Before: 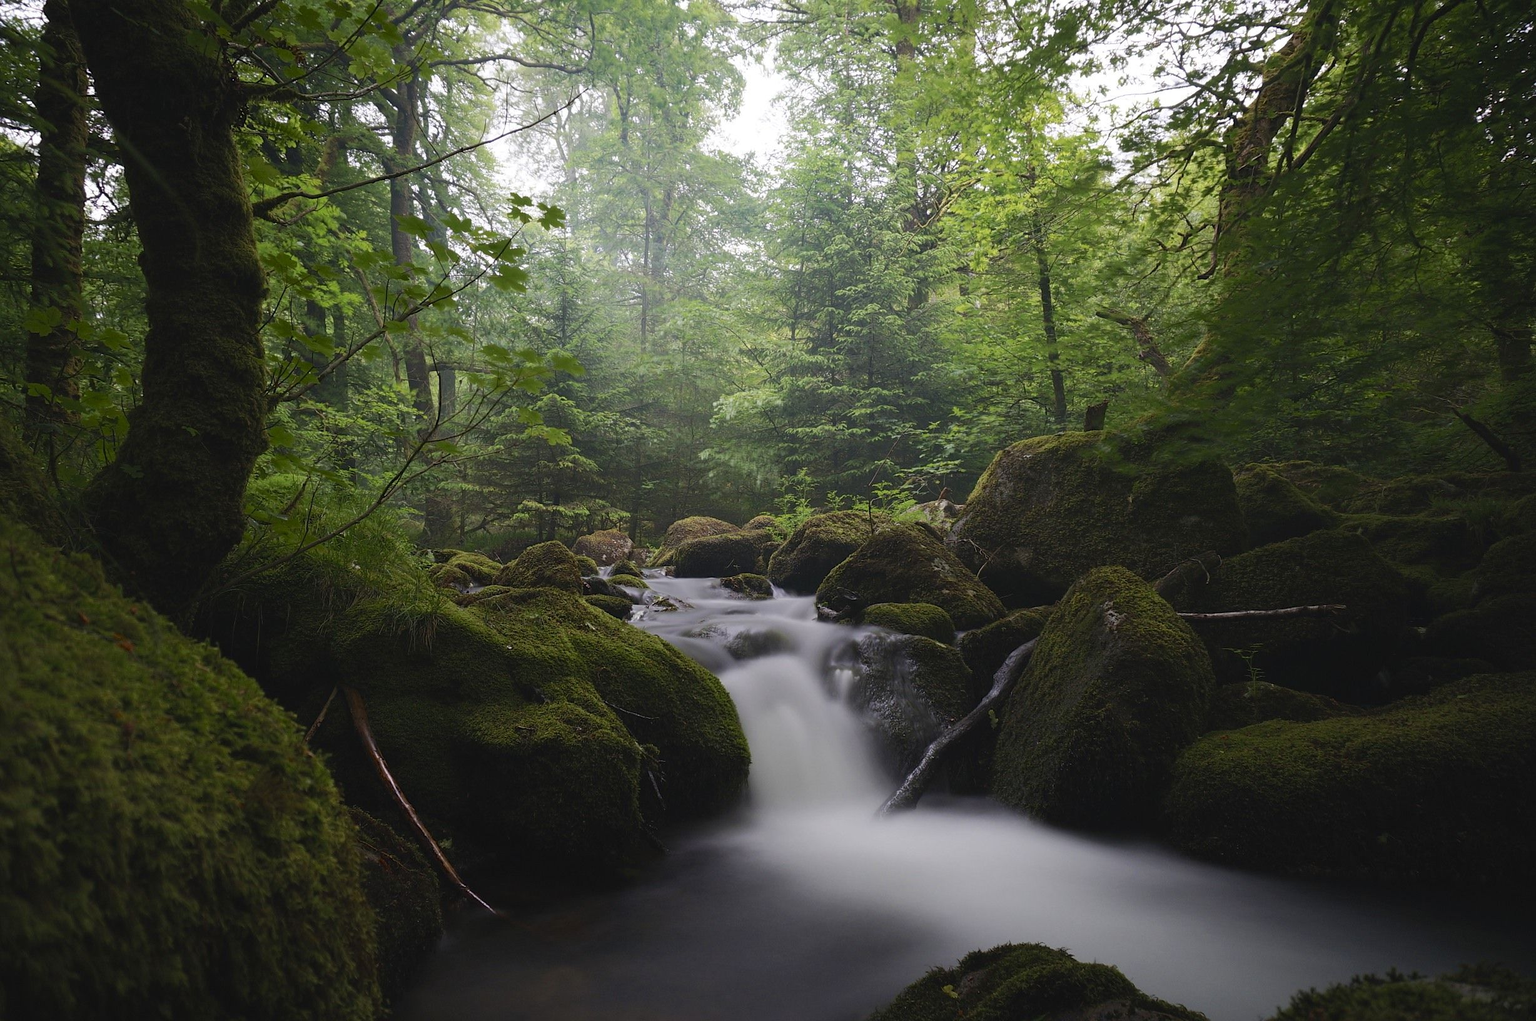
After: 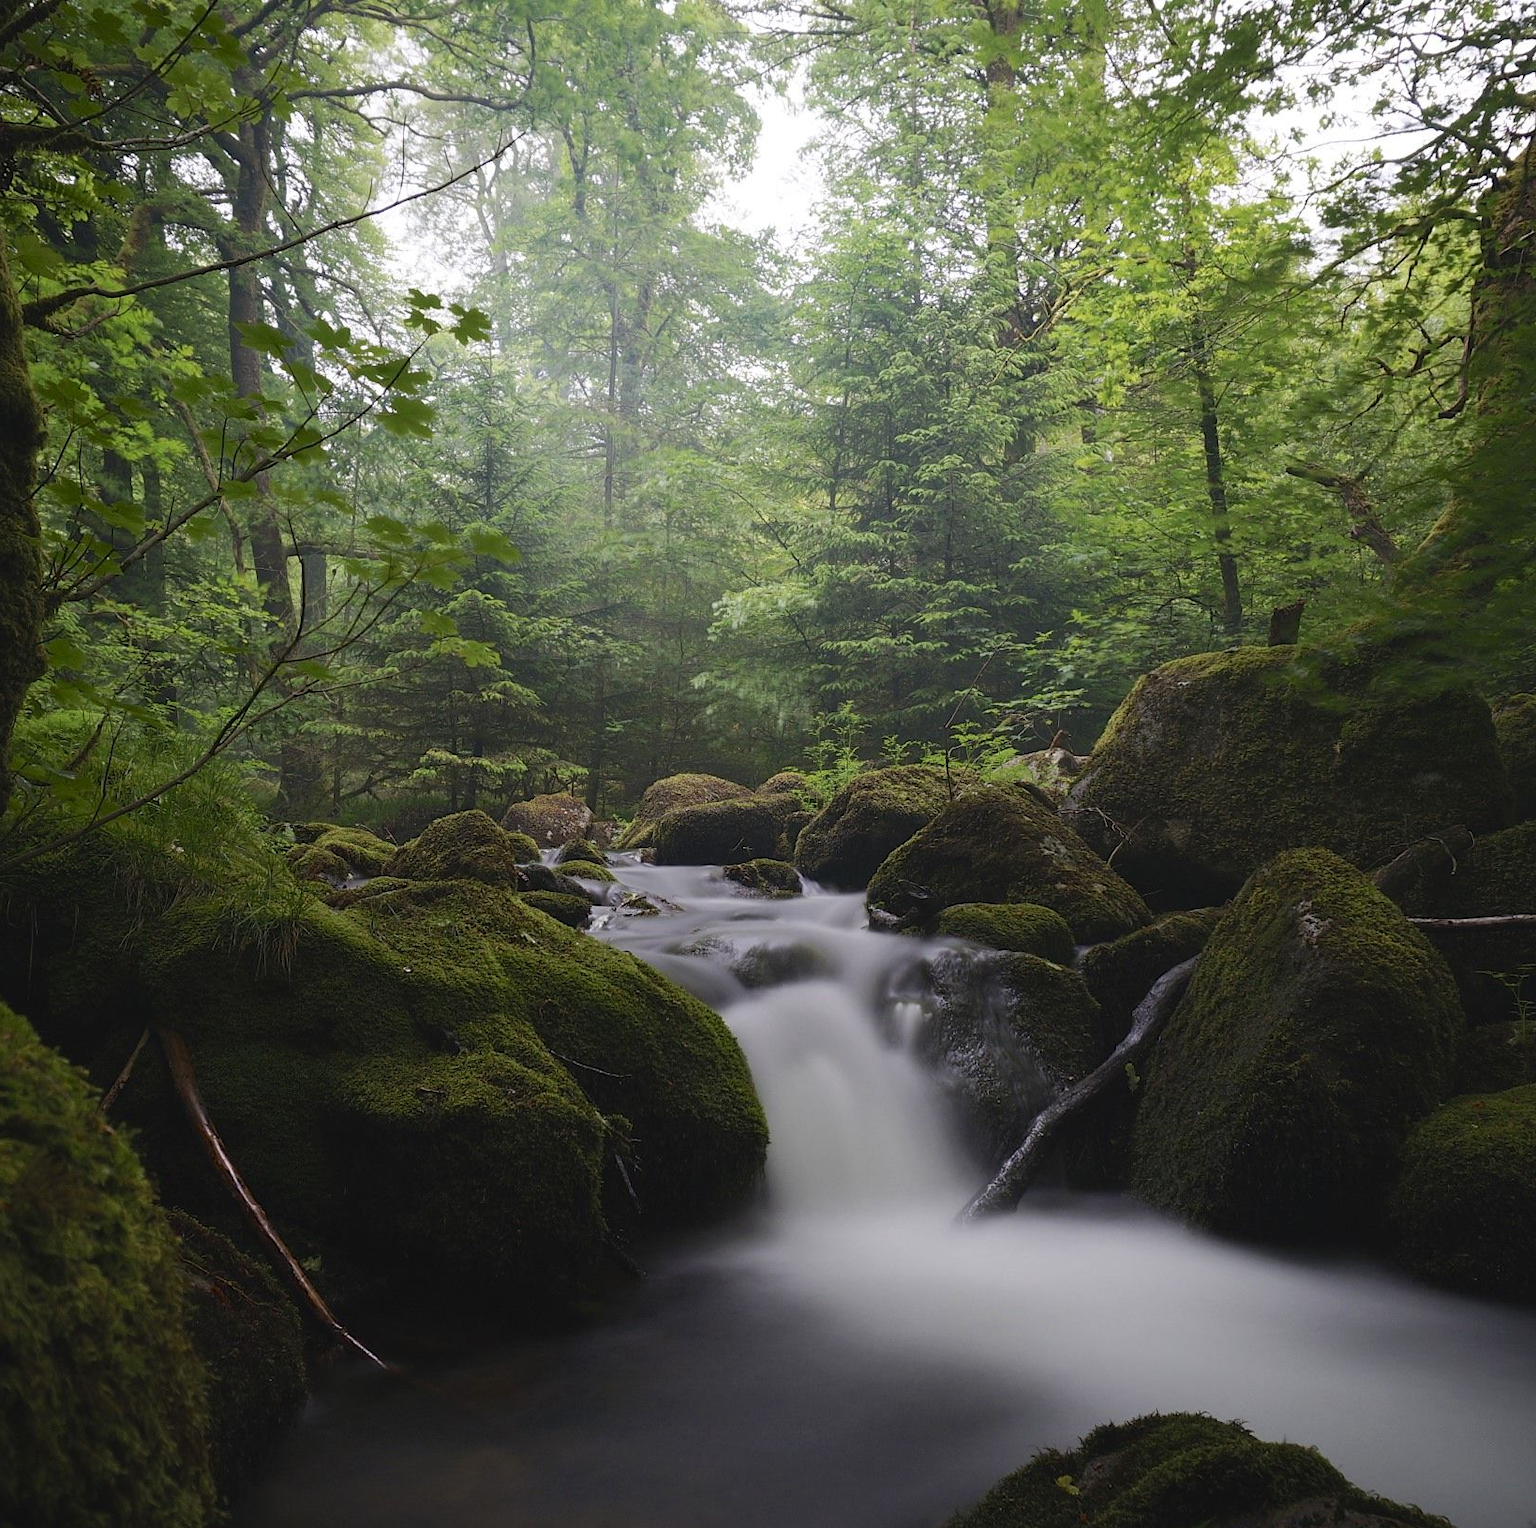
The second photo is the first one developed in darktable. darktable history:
crop and rotate: left 15.497%, right 17.758%
